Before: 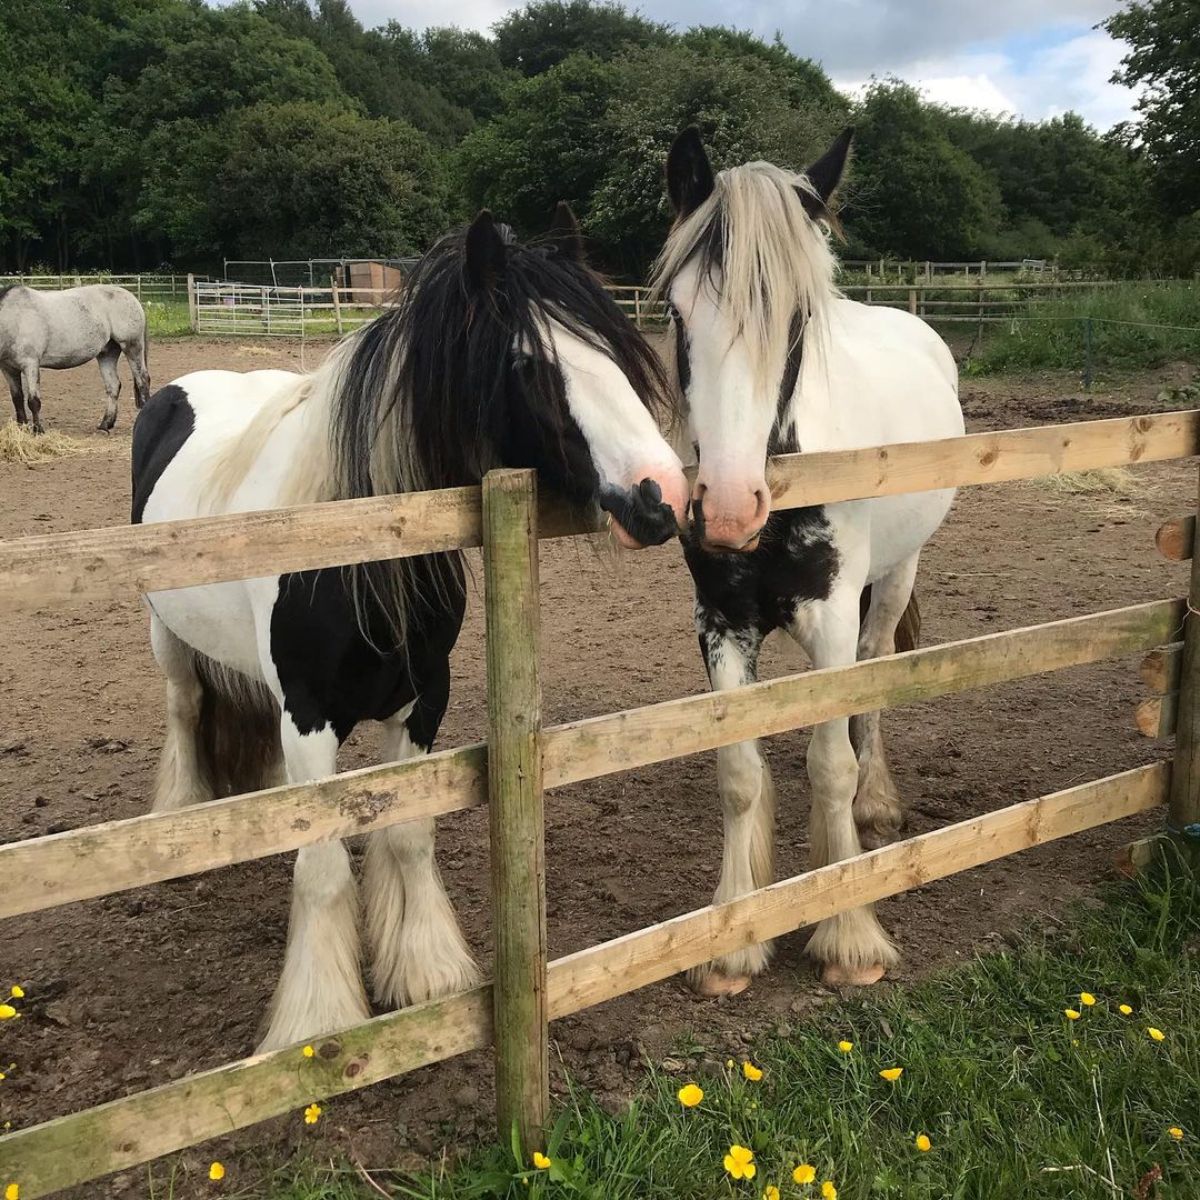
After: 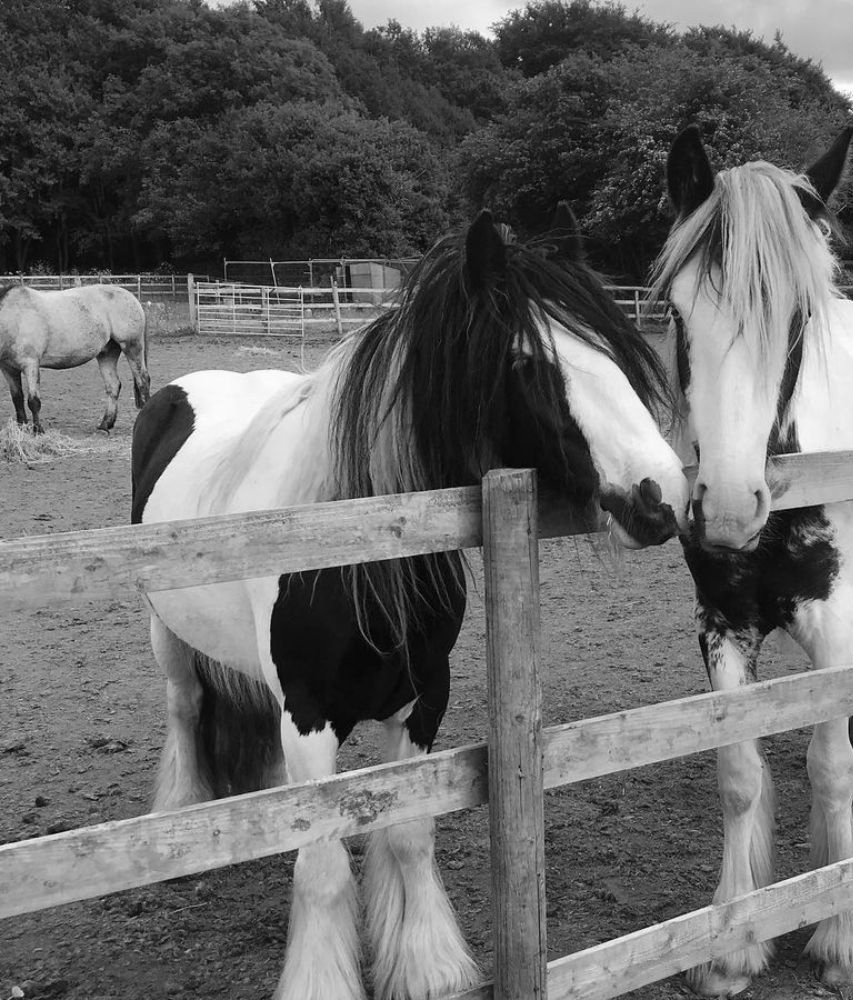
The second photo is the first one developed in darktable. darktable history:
crop: right 28.885%, bottom 16.626%
monochrome: a 0, b 0, size 0.5, highlights 0.57
